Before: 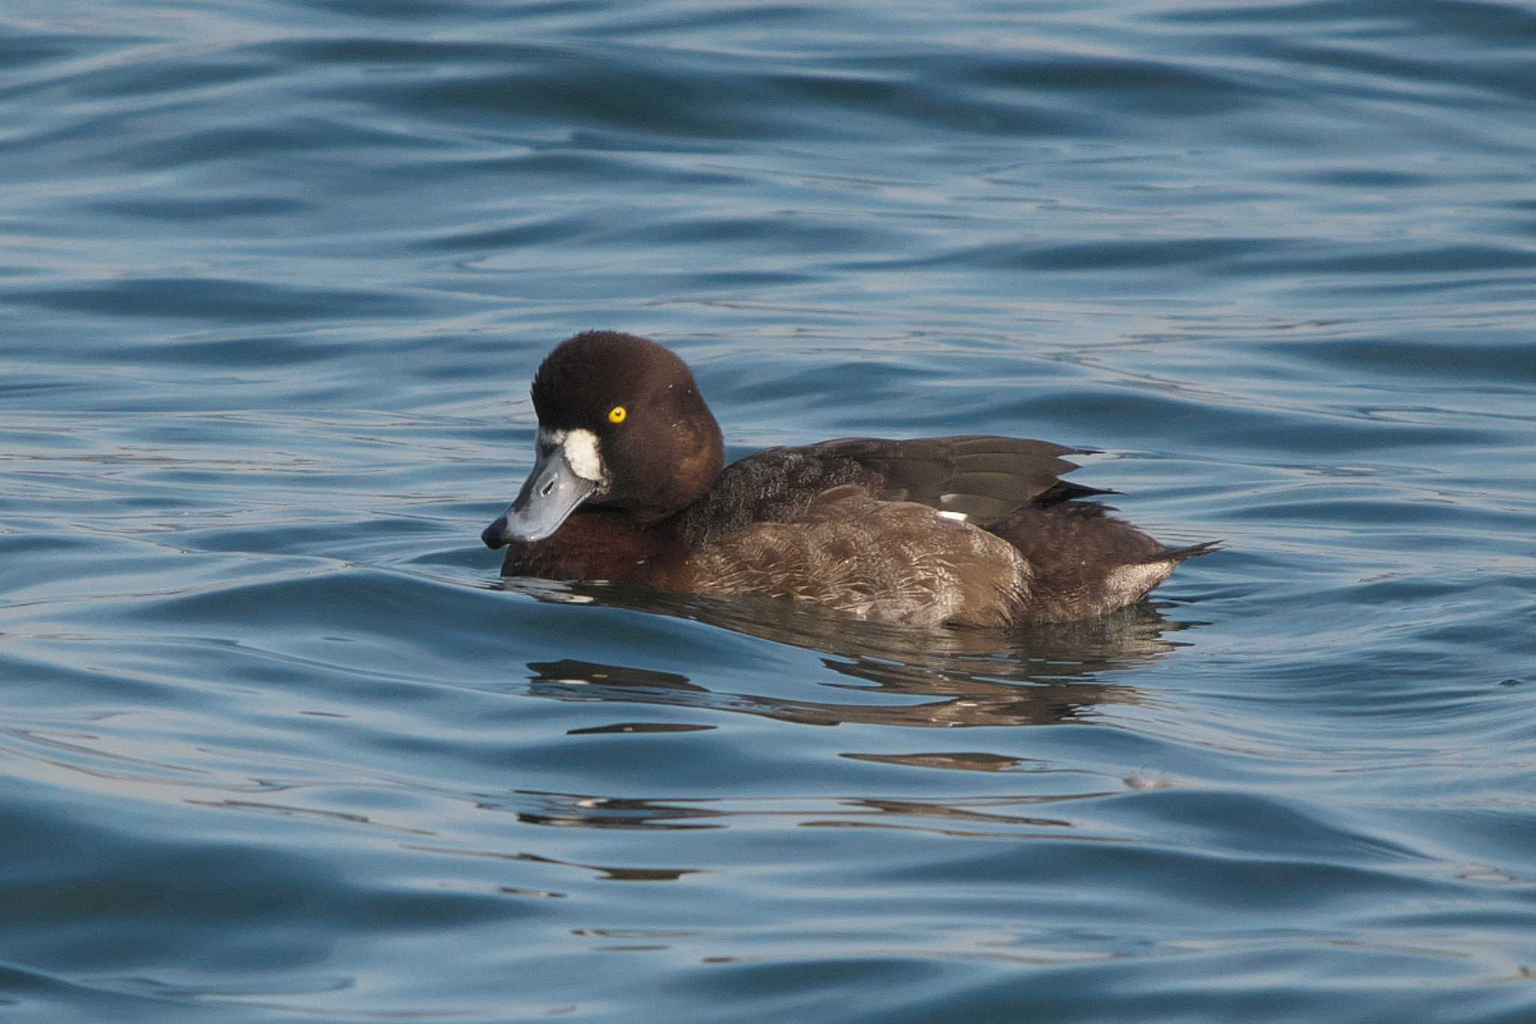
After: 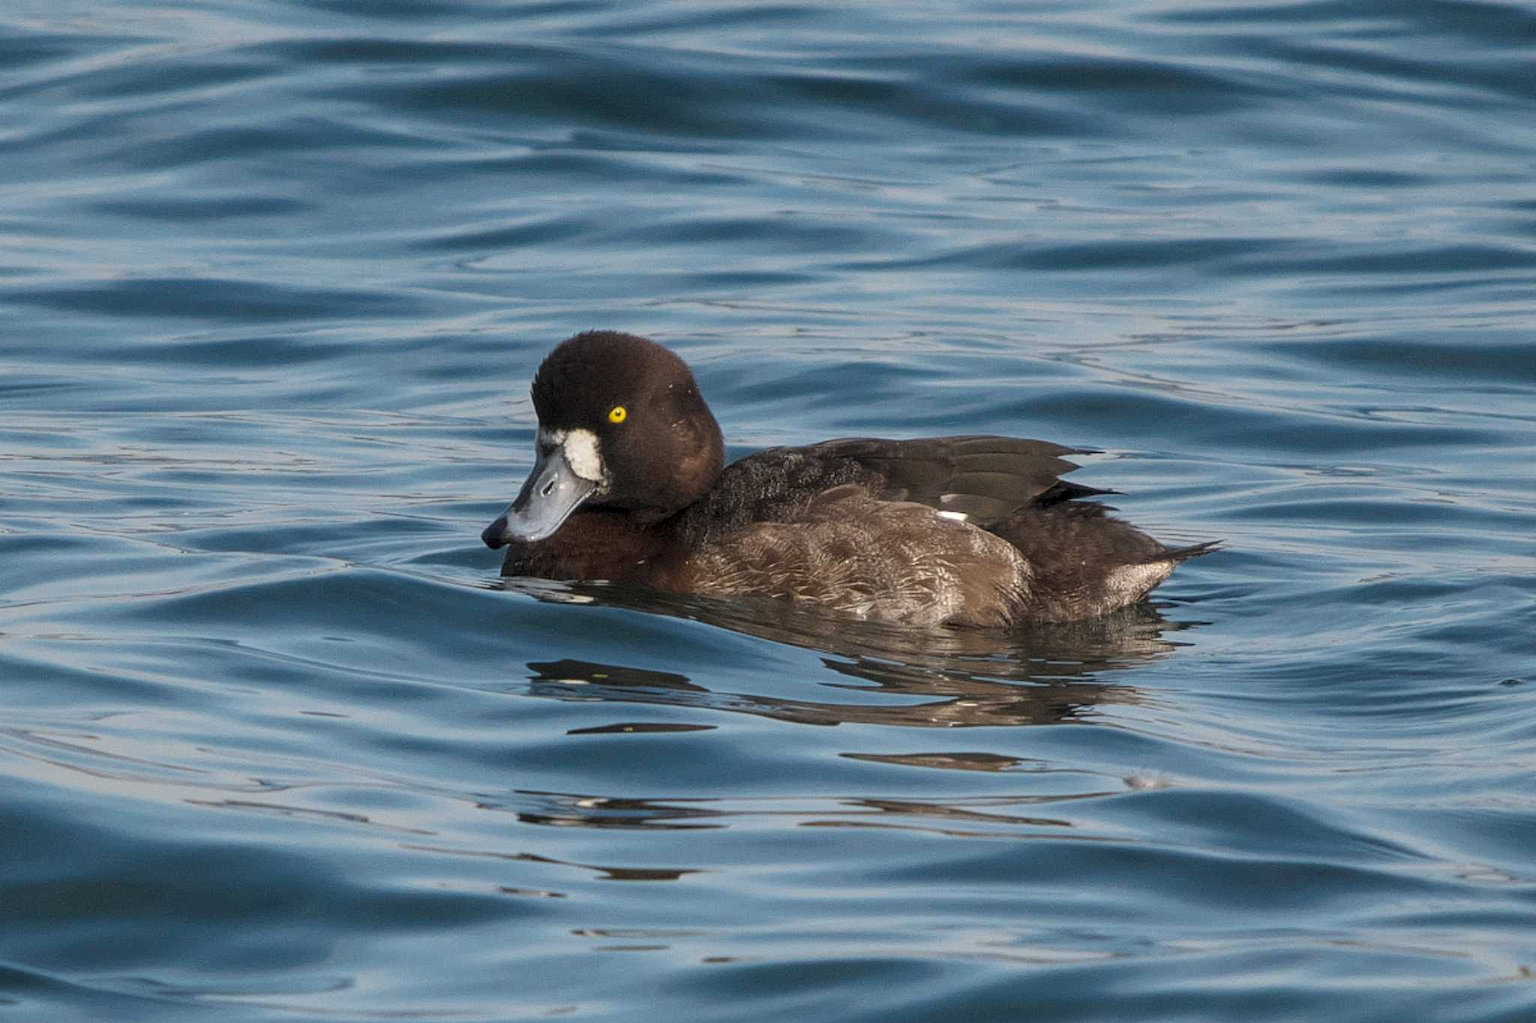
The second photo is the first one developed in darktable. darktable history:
color zones: curves: ch1 [(0.077, 0.436) (0.25, 0.5) (0.75, 0.5)]
local contrast: on, module defaults
